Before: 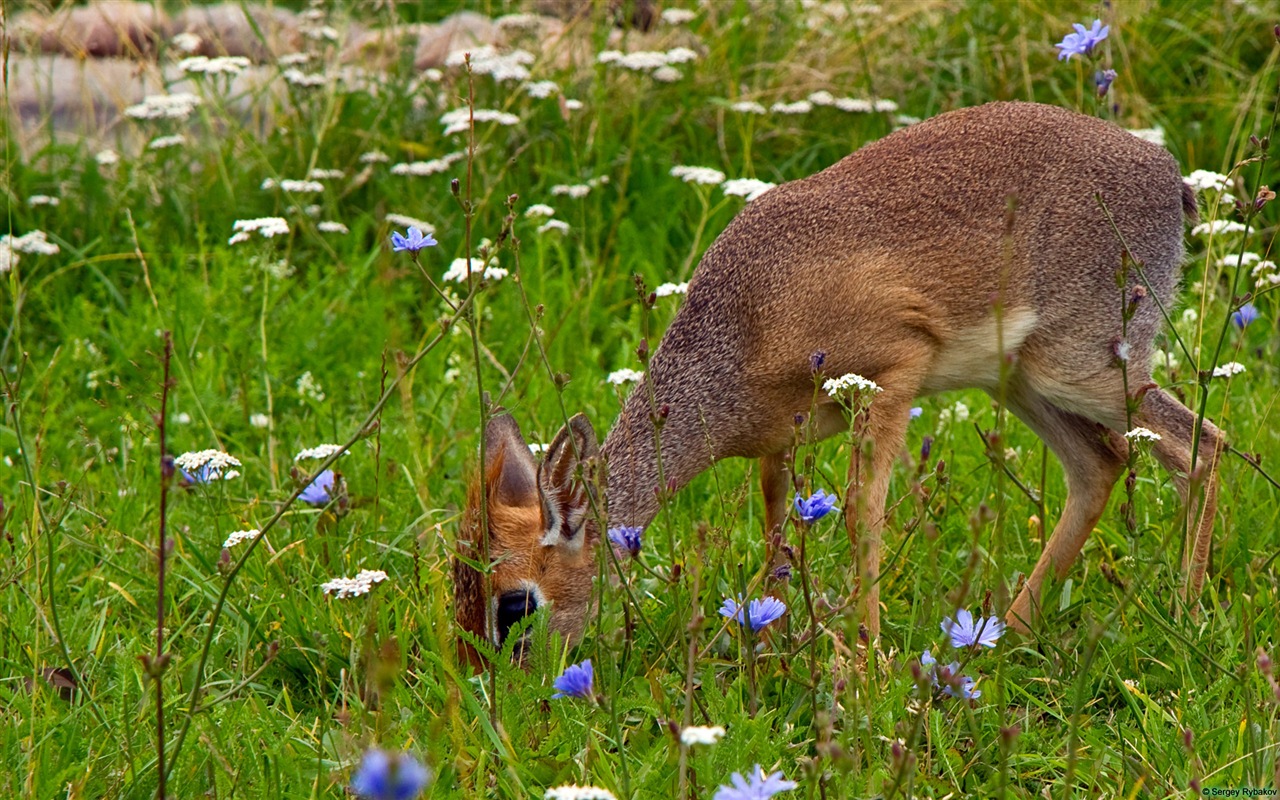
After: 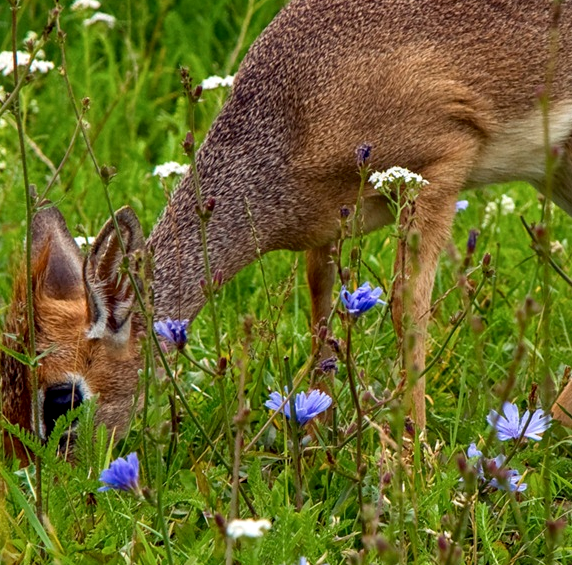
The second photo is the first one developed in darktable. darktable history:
local contrast: highlights 53%, shadows 52%, detail 130%, midtone range 0.458
crop: left 35.534%, top 25.97%, right 19.715%, bottom 3.35%
